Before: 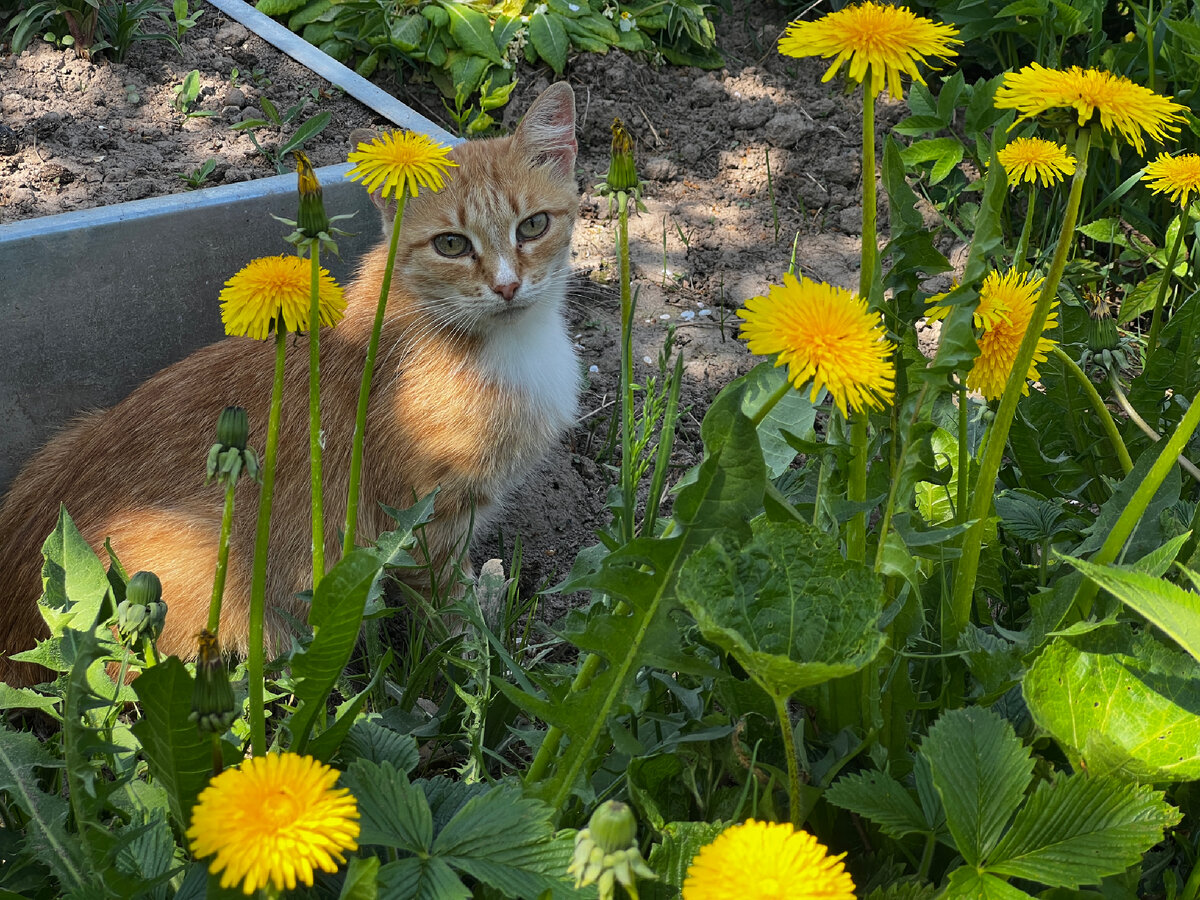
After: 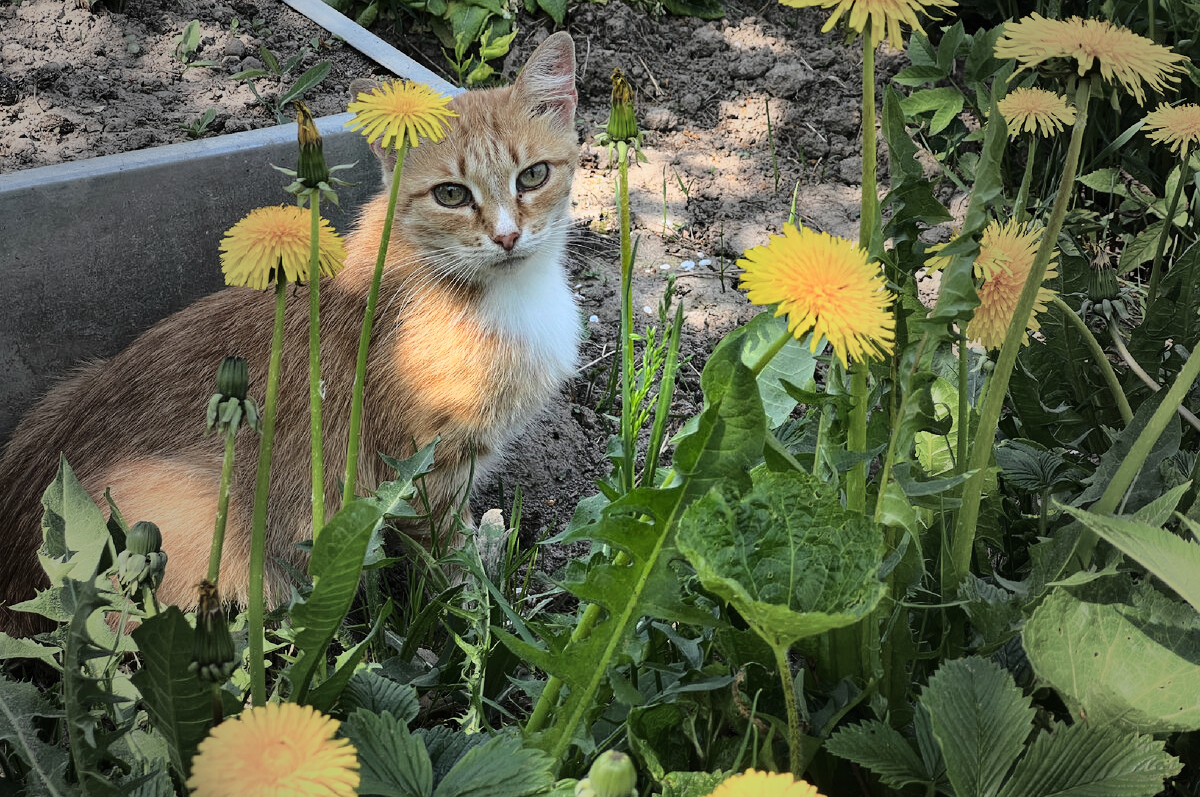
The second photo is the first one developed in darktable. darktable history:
crop and rotate: top 5.615%, bottom 5.752%
base curve: curves: ch0 [(0, 0) (0.028, 0.03) (0.121, 0.232) (0.46, 0.748) (0.859, 0.968) (1, 1)]
vignetting: fall-off start 16.83%, fall-off radius 99%, width/height ratio 0.72
